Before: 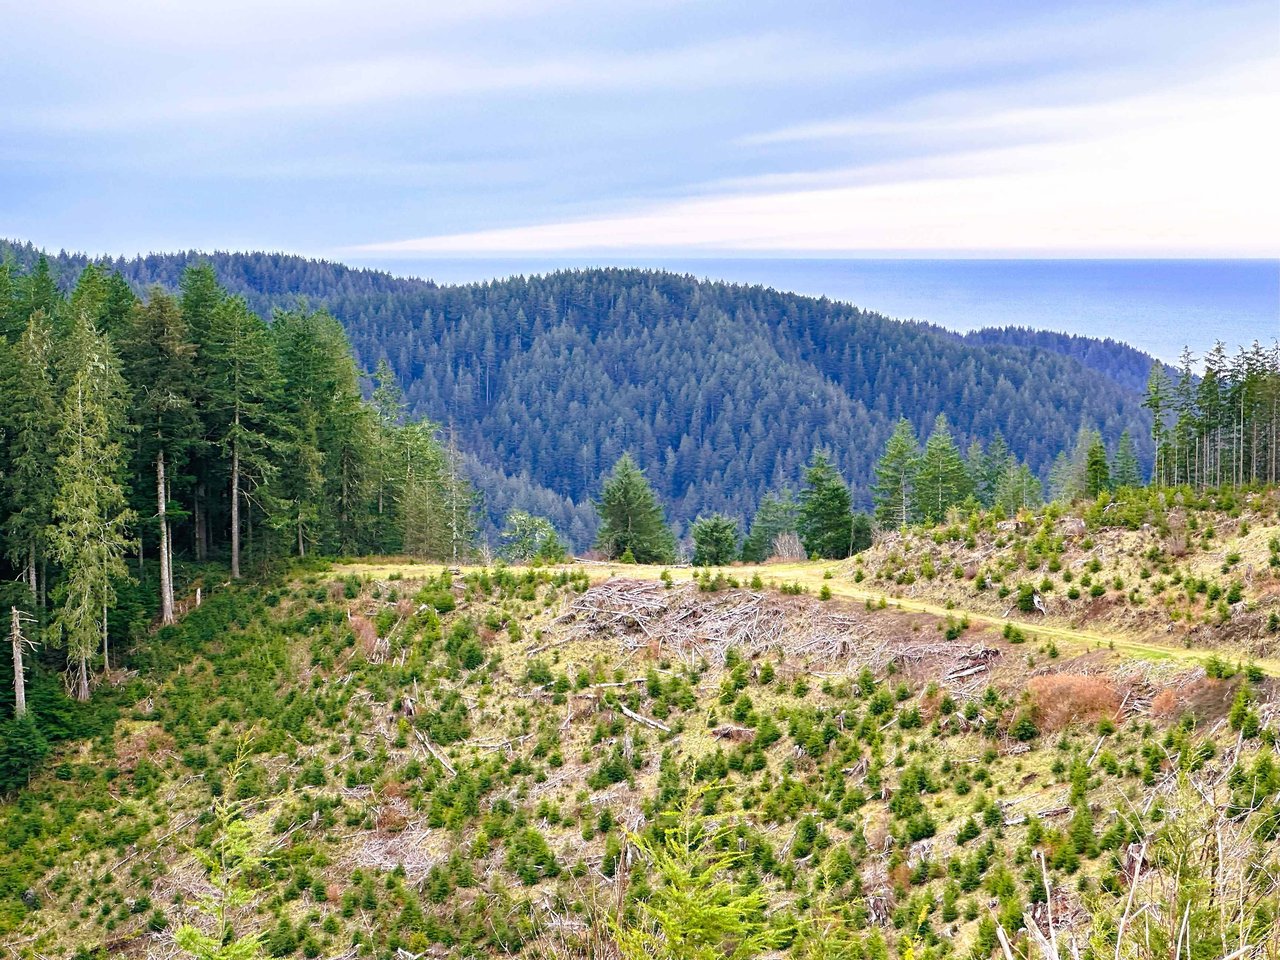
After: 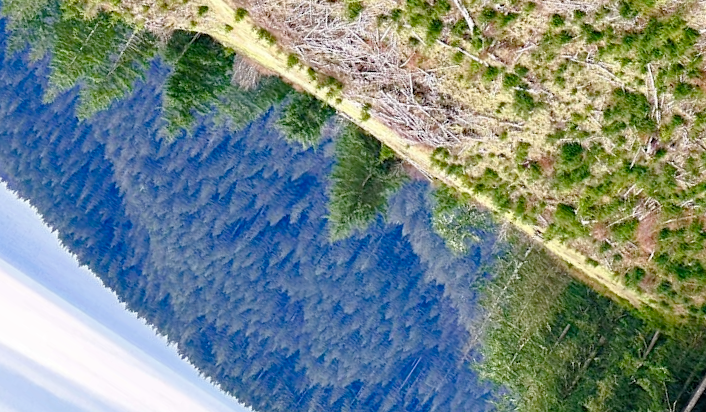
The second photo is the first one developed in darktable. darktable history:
crop and rotate: angle 147.06°, left 9.205%, top 15.636%, right 4.481%, bottom 17.083%
color balance rgb: perceptual saturation grading › global saturation 20%, perceptual saturation grading › highlights -50.507%, perceptual saturation grading › shadows 30.129%
